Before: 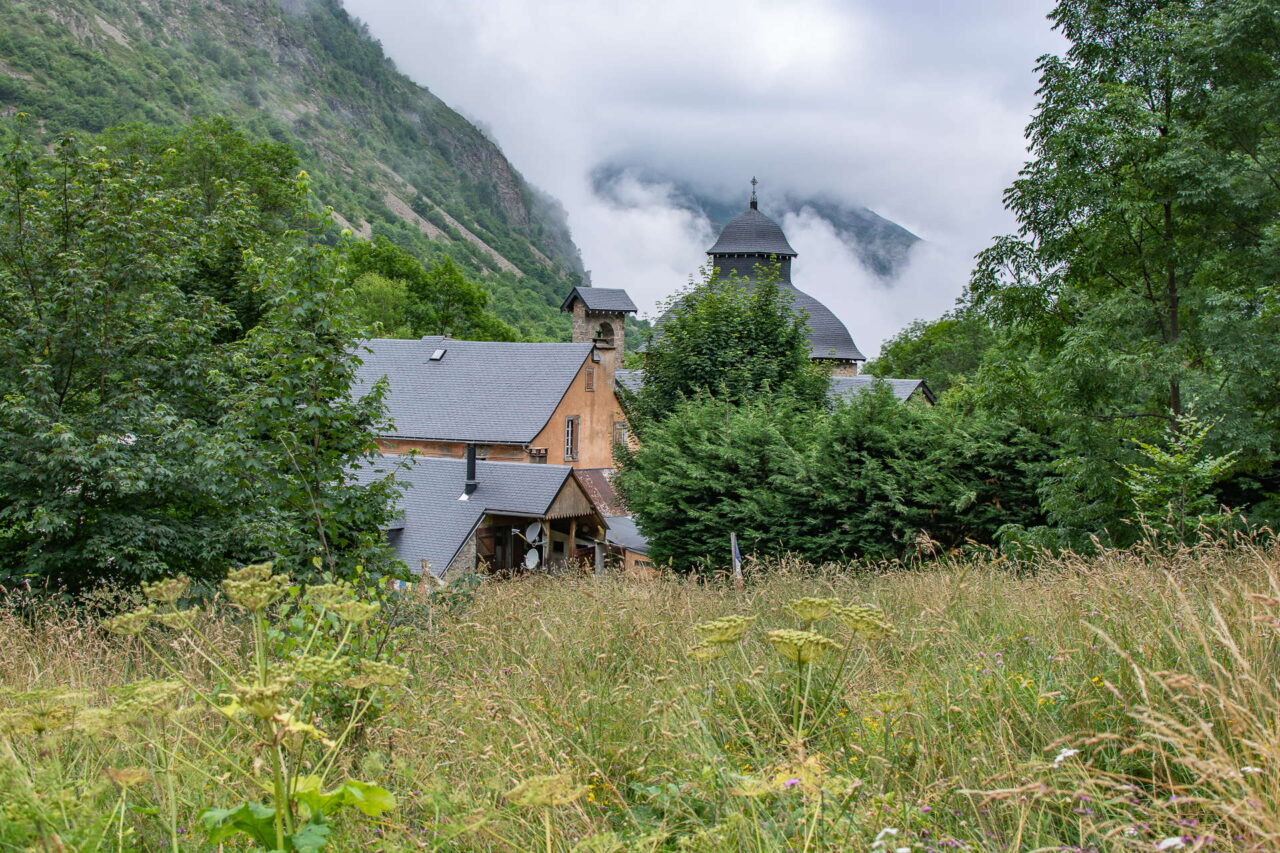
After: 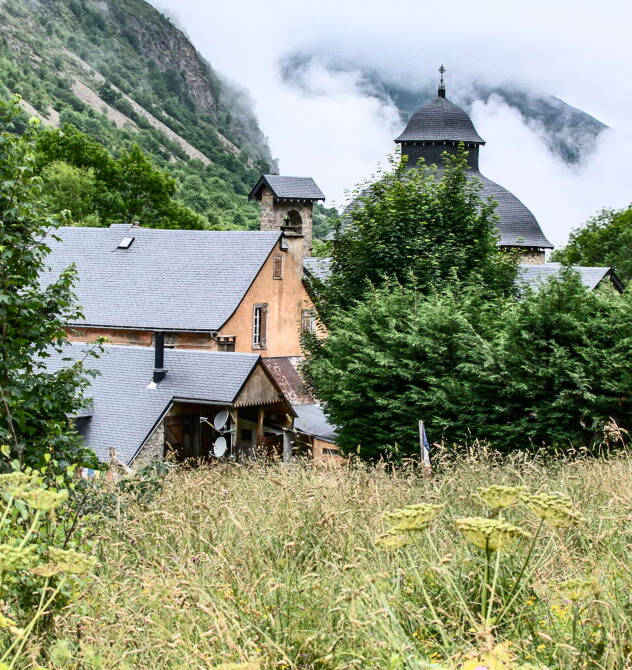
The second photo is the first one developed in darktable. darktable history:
crop and rotate: angle 0.018°, left 24.396%, top 13.199%, right 26.199%, bottom 8.205%
contrast brightness saturation: contrast 0.375, brightness 0.098
